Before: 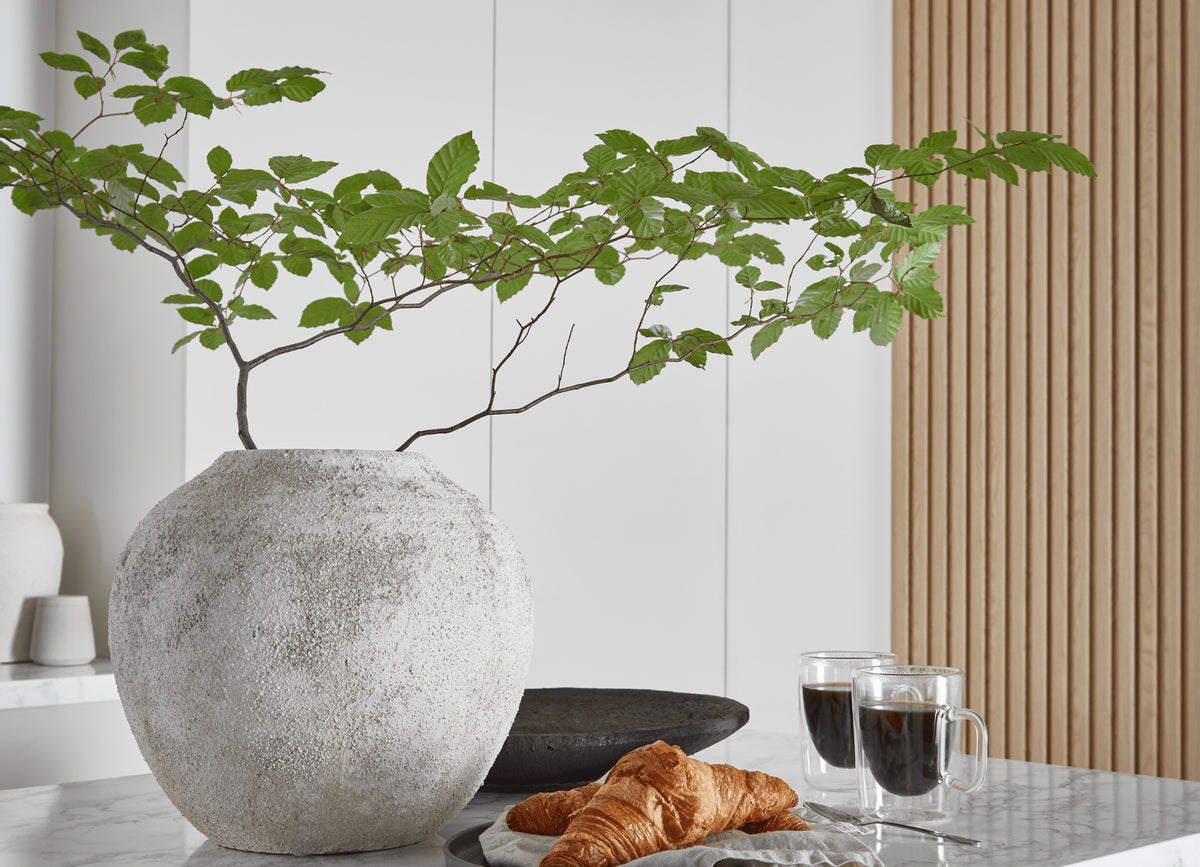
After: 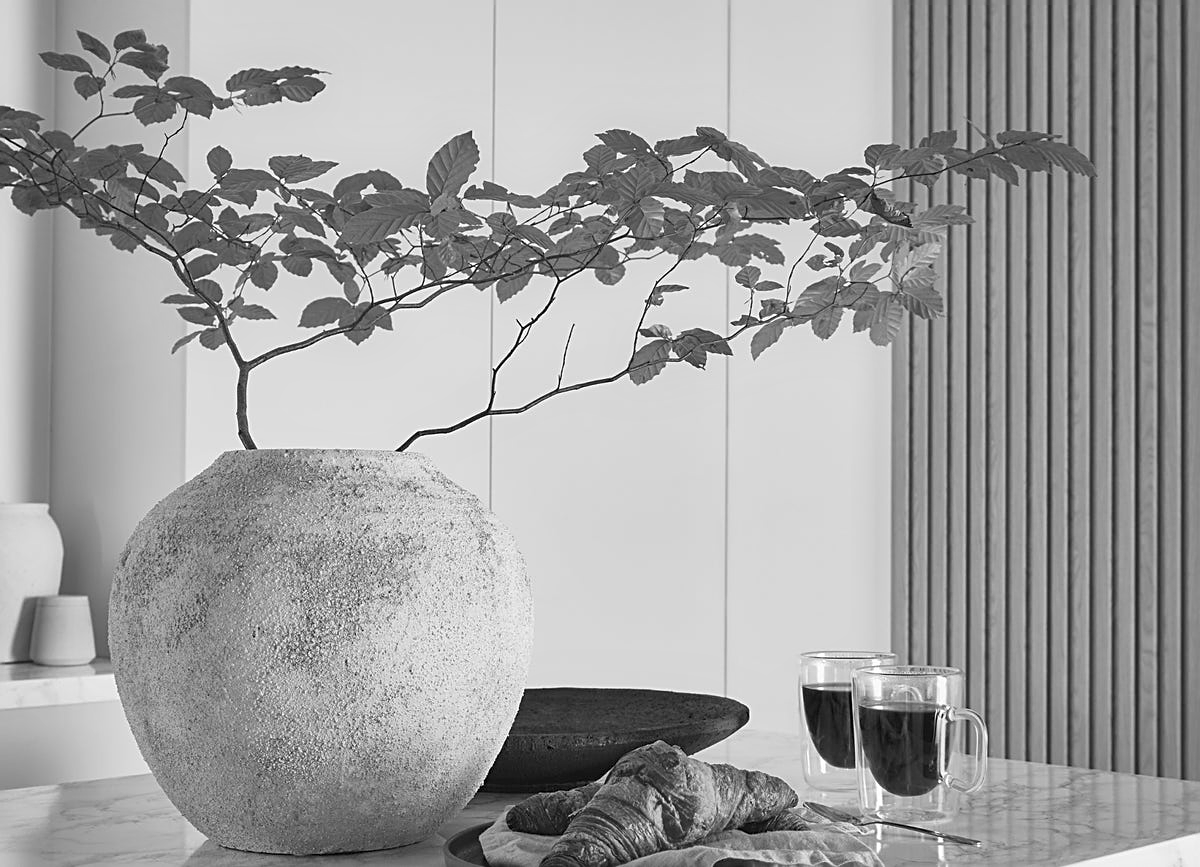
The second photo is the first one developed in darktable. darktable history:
monochrome: a 14.95, b -89.96
sharpen: on, module defaults
white balance: red 0.766, blue 1.537
